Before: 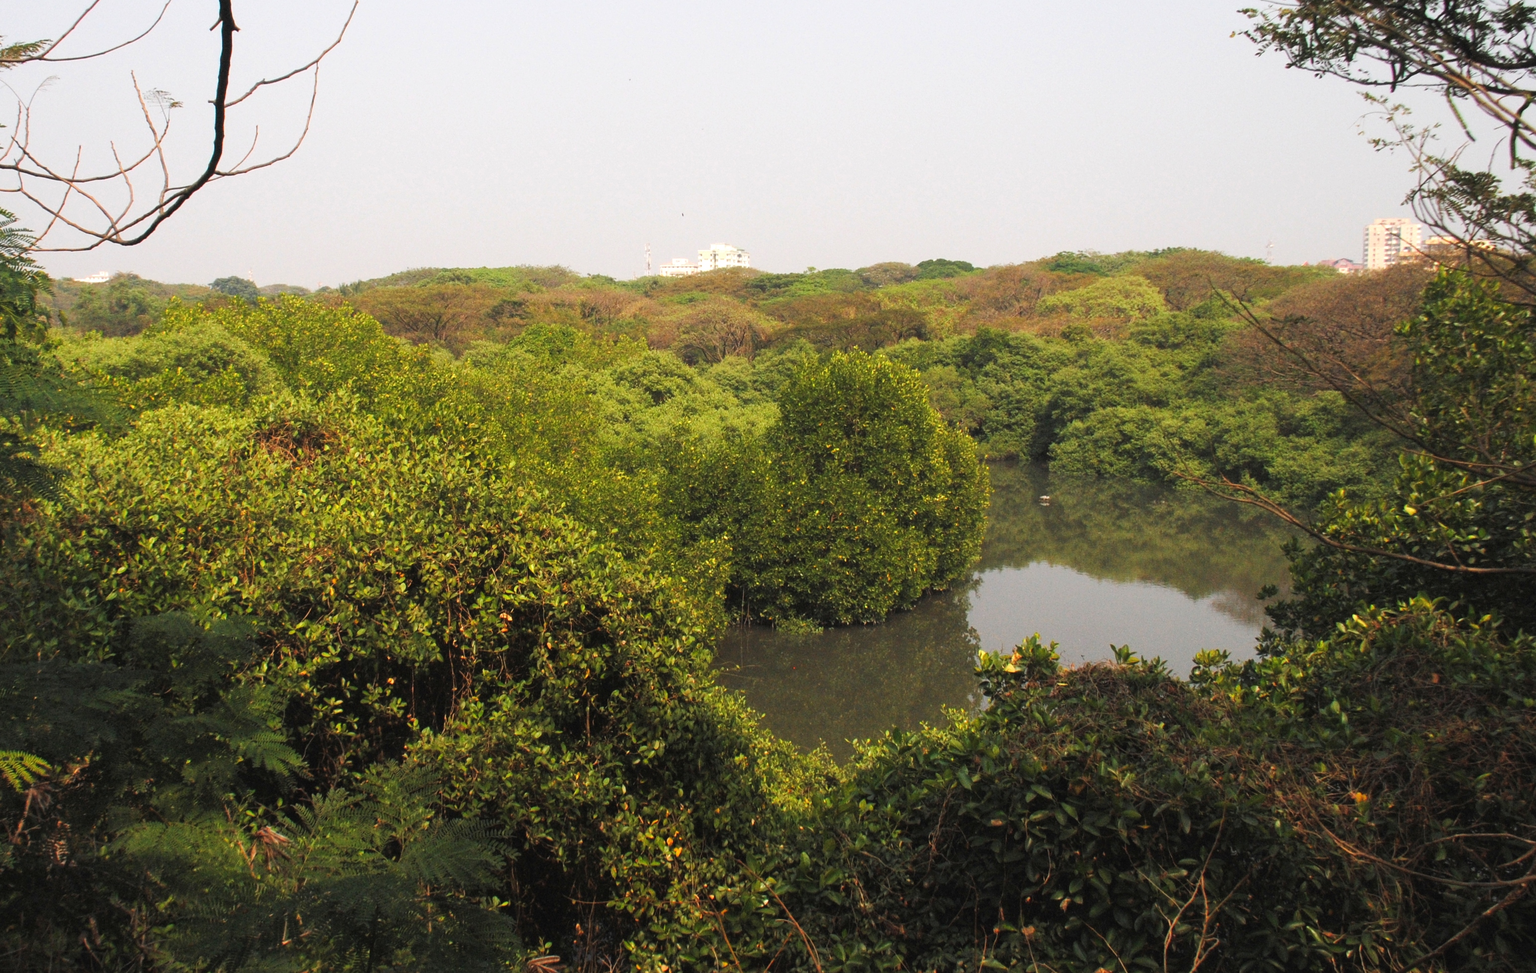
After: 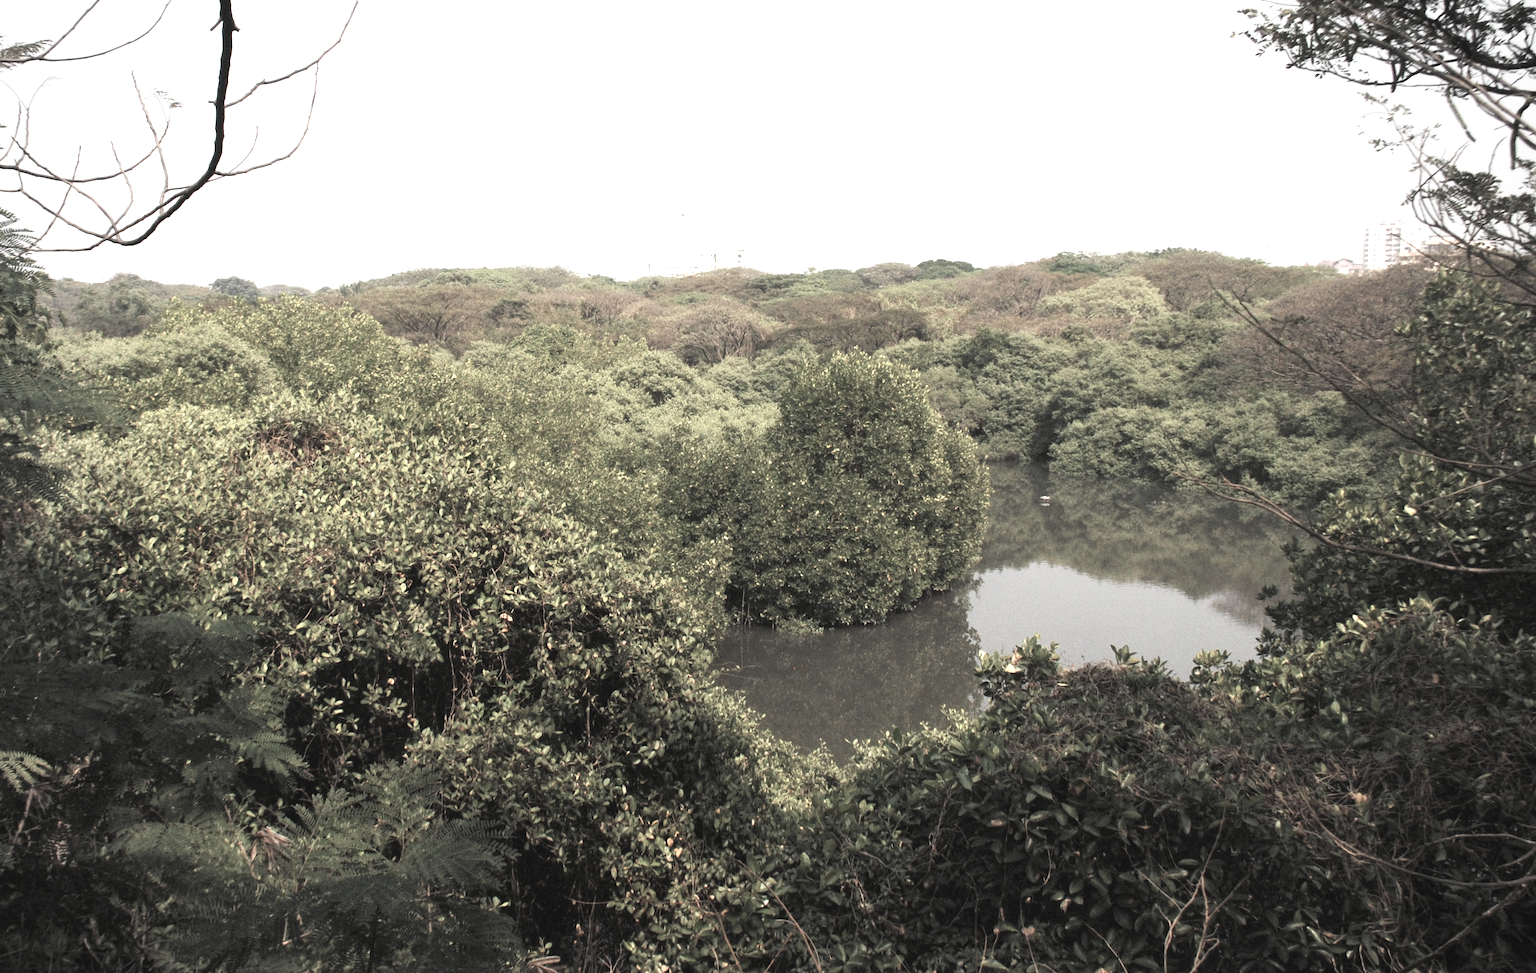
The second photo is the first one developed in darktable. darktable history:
exposure: black level correction 0, exposure 0.69 EV, compensate highlight preservation false
vignetting: brightness -0.271
color correction: highlights b* 0.021, saturation 0.307
